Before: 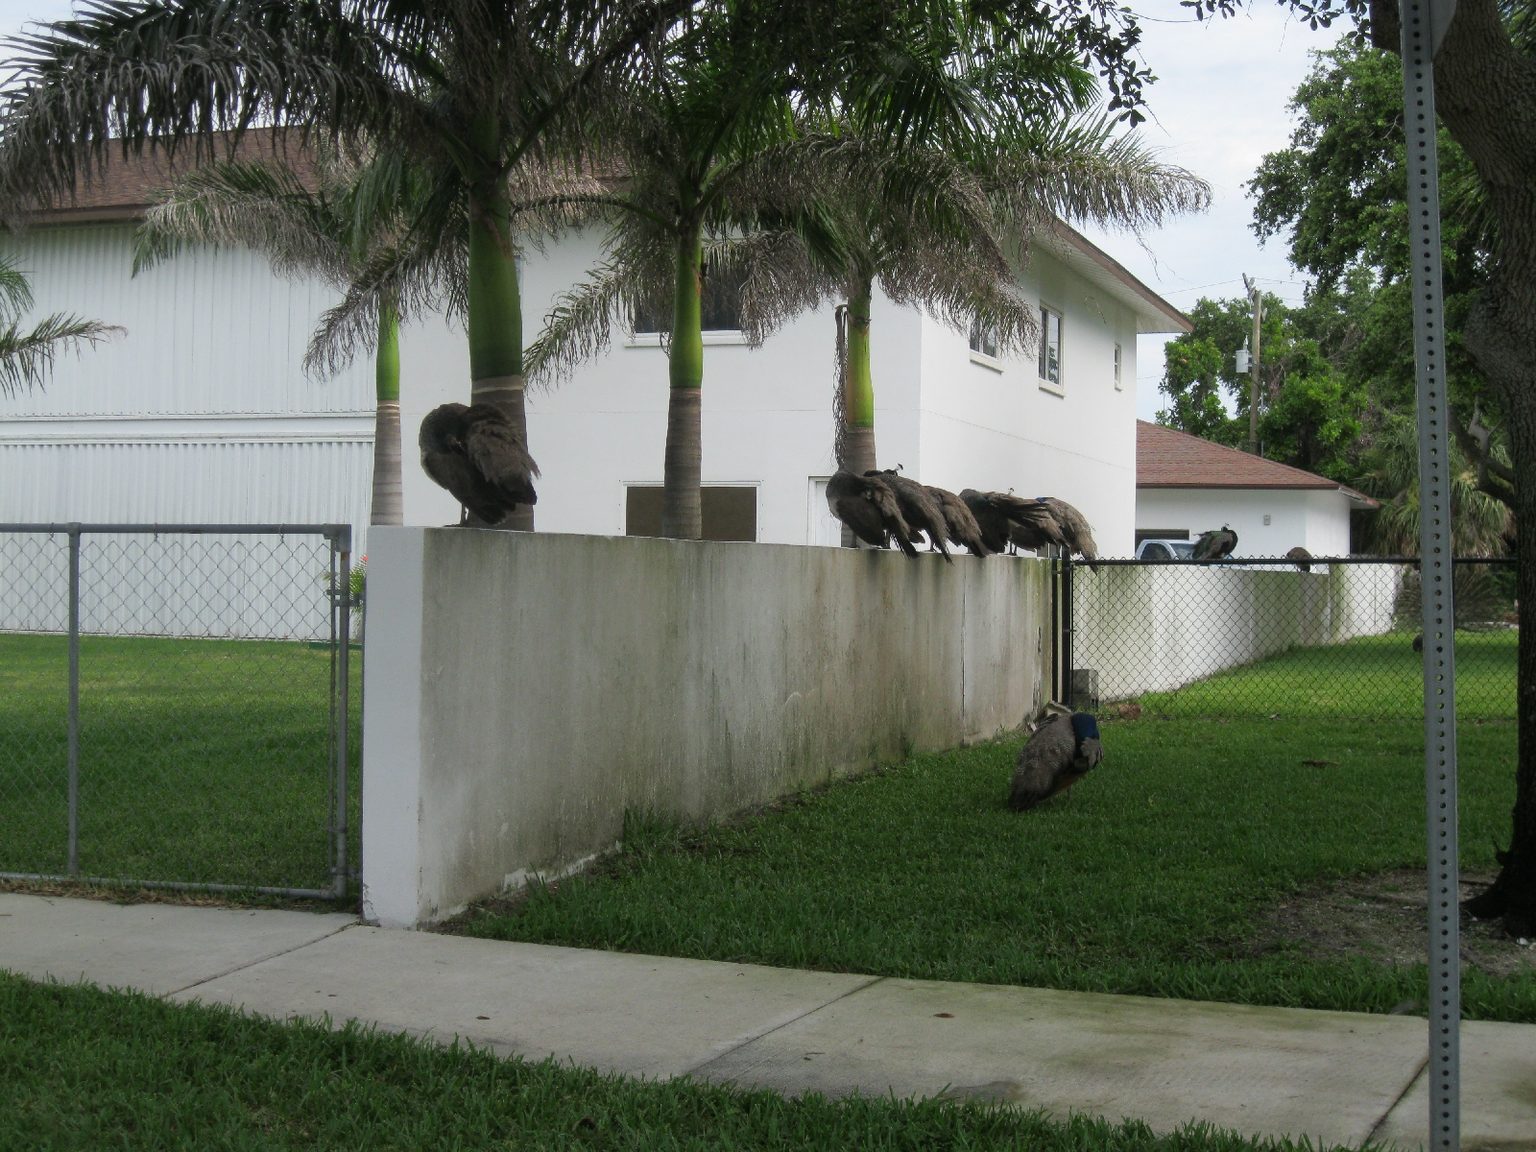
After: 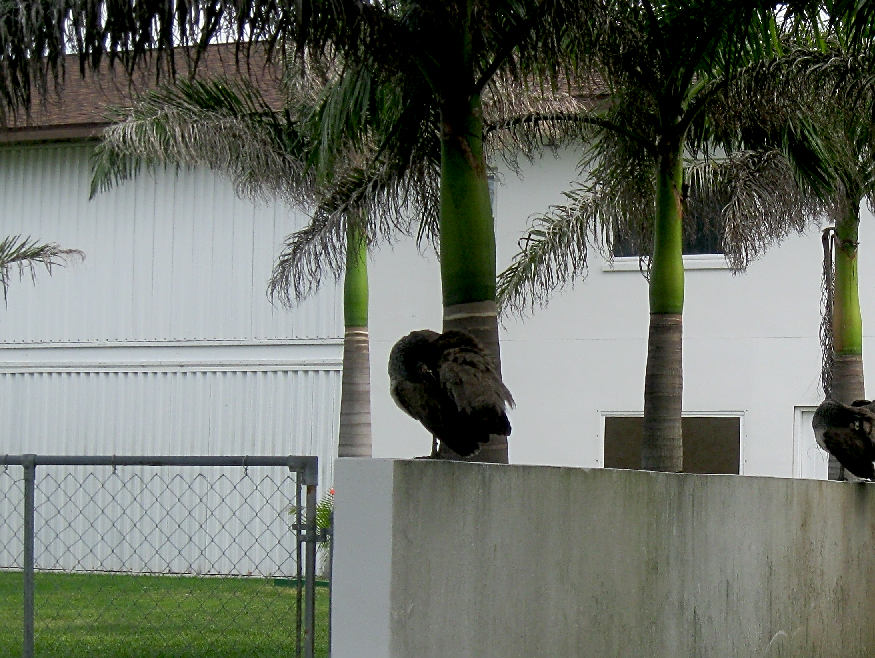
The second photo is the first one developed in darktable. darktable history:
exposure: black level correction 0.016, exposure -0.009 EV, compensate highlight preservation false
sharpen: on, module defaults
crop and rotate: left 3.047%, top 7.509%, right 42.236%, bottom 37.598%
